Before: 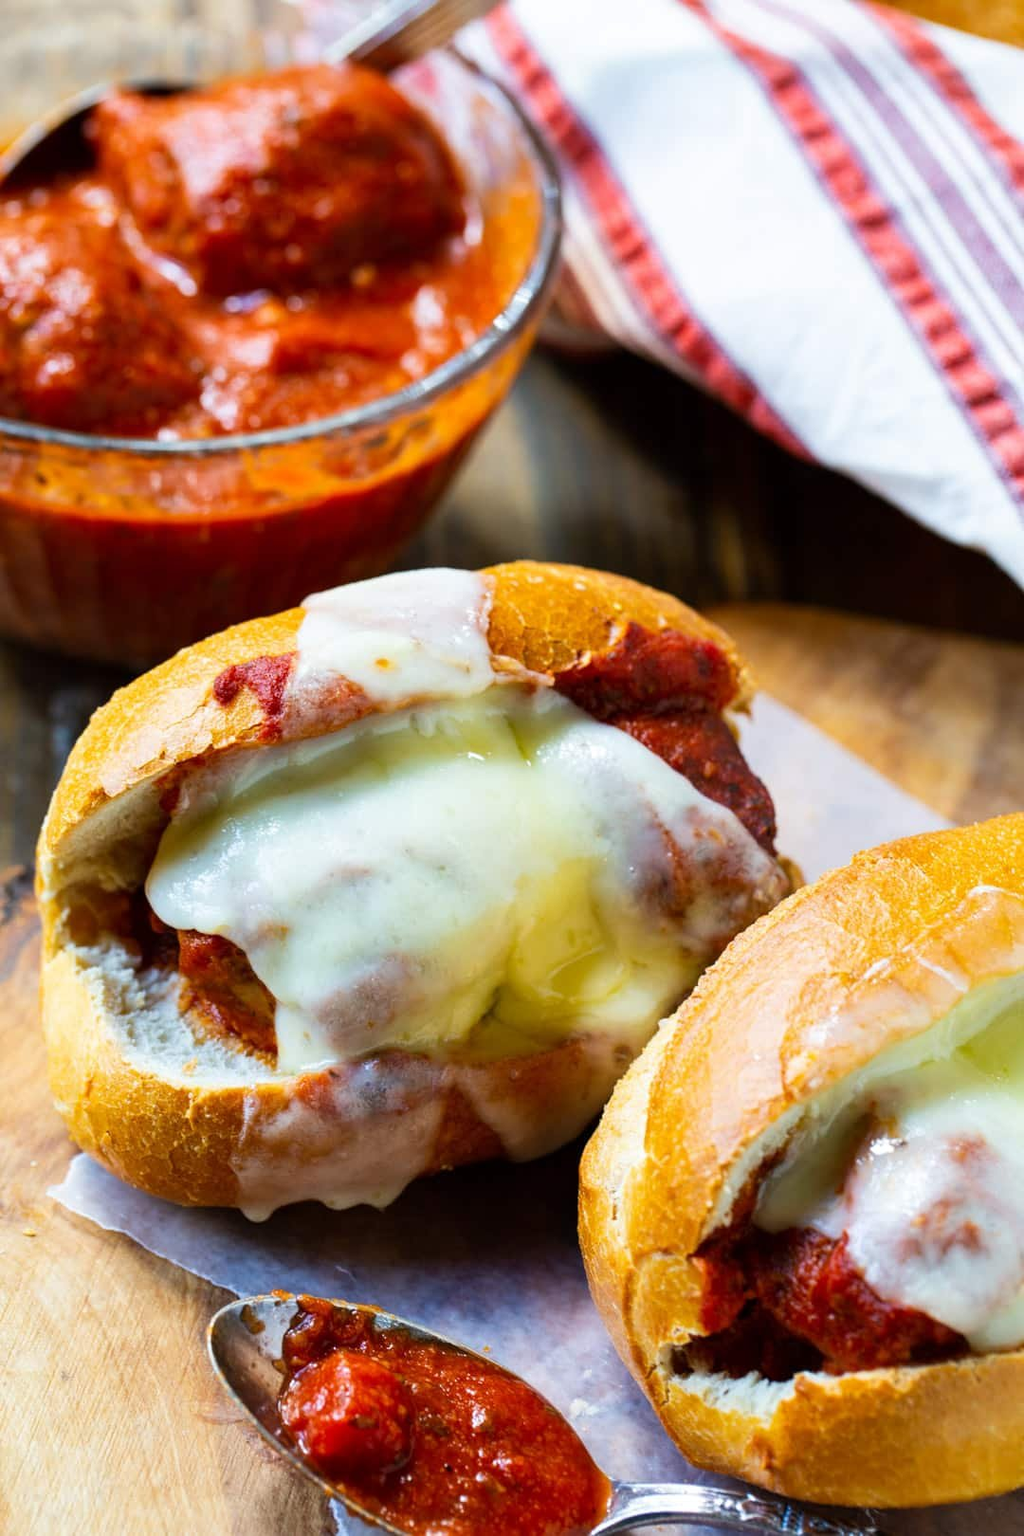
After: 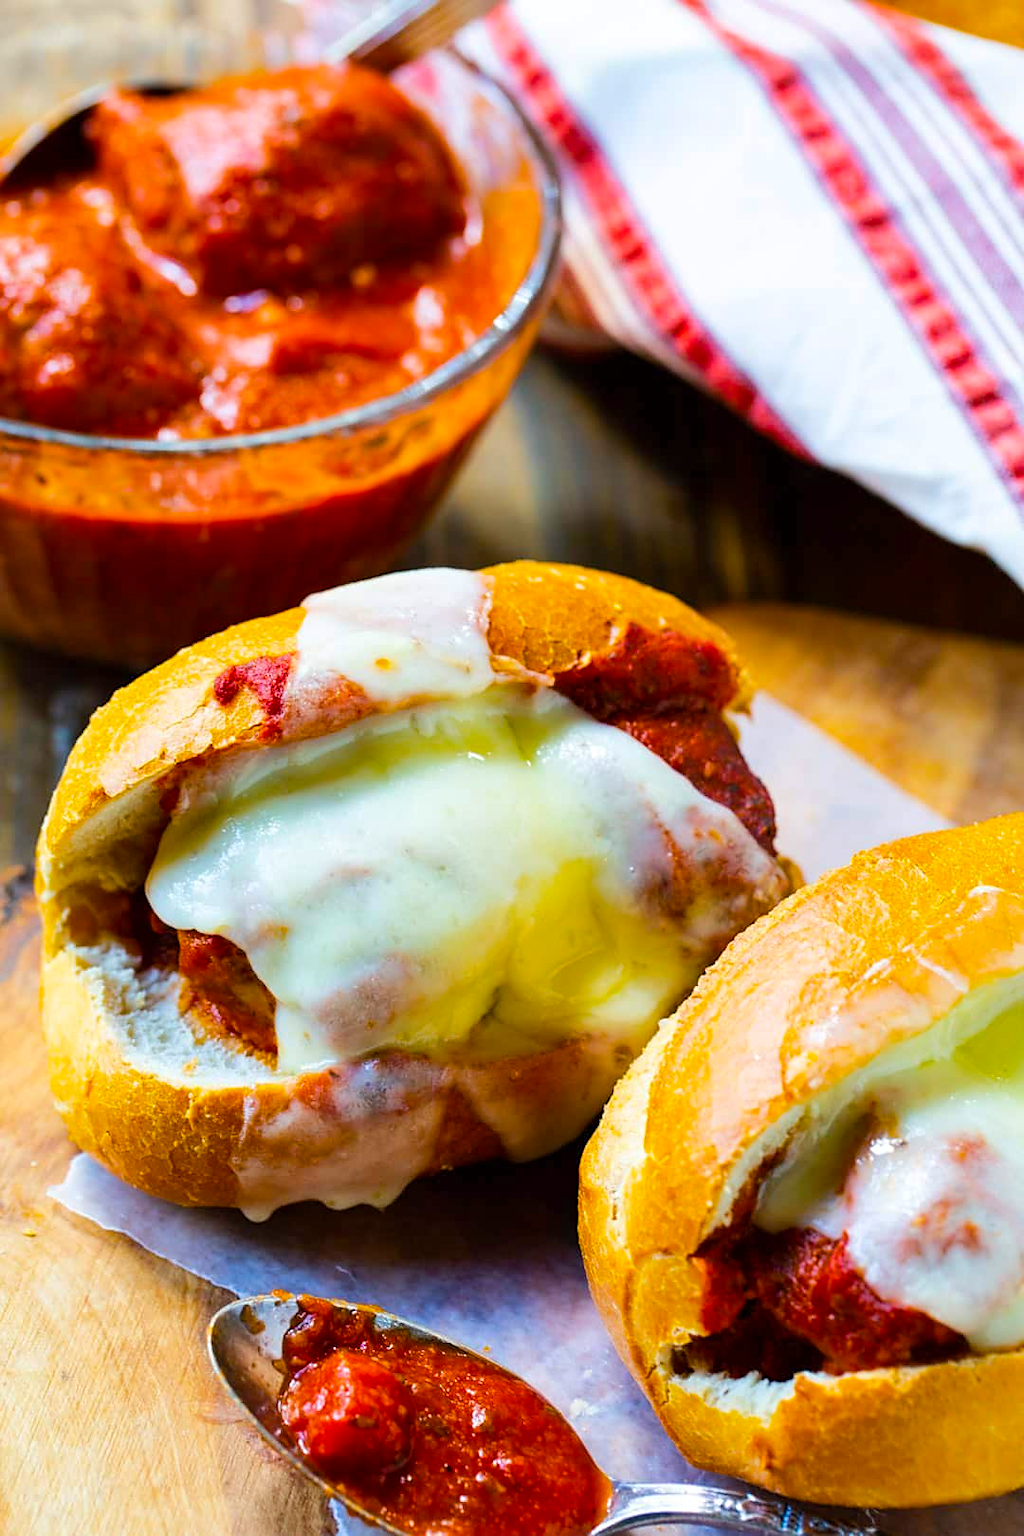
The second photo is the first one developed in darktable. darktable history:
sharpen: radius 1.559, amount 0.373, threshold 1.271
shadows and highlights: radius 331.84, shadows 53.55, highlights -100, compress 94.63%, highlights color adjustment 73.23%, soften with gaussian
color balance rgb: perceptual saturation grading › global saturation 25%, perceptual brilliance grading › mid-tones 10%, perceptual brilliance grading › shadows 15%, global vibrance 20%
